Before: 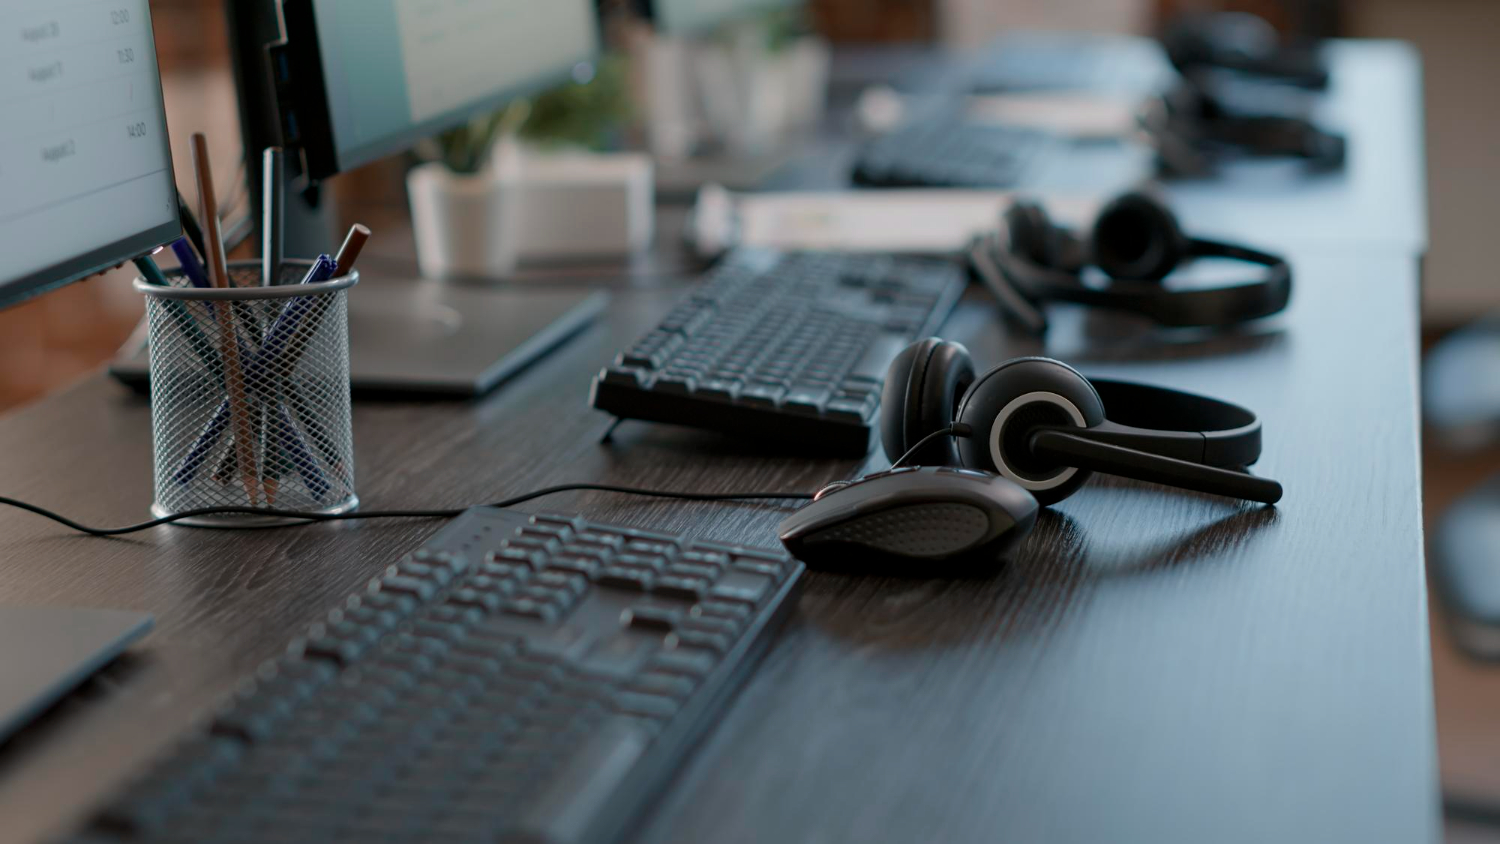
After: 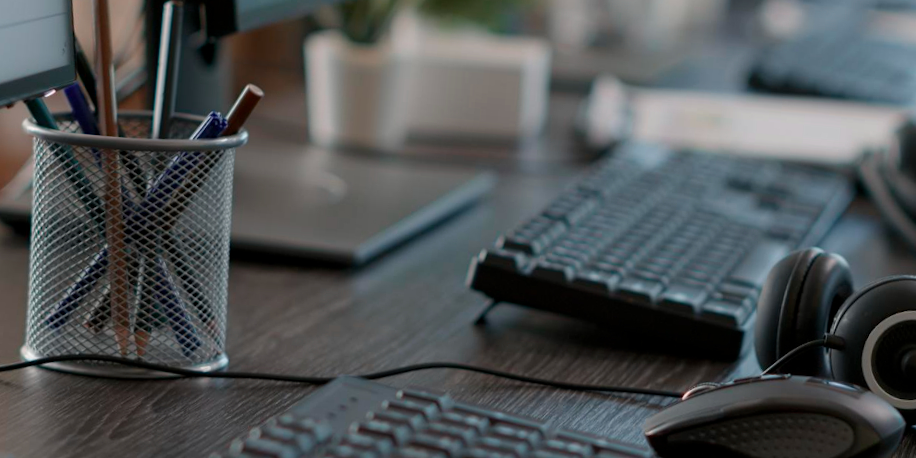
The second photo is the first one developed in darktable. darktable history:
exposure: compensate highlight preservation false
crop and rotate: angle -4.99°, left 2.122%, top 6.945%, right 27.566%, bottom 30.519%
